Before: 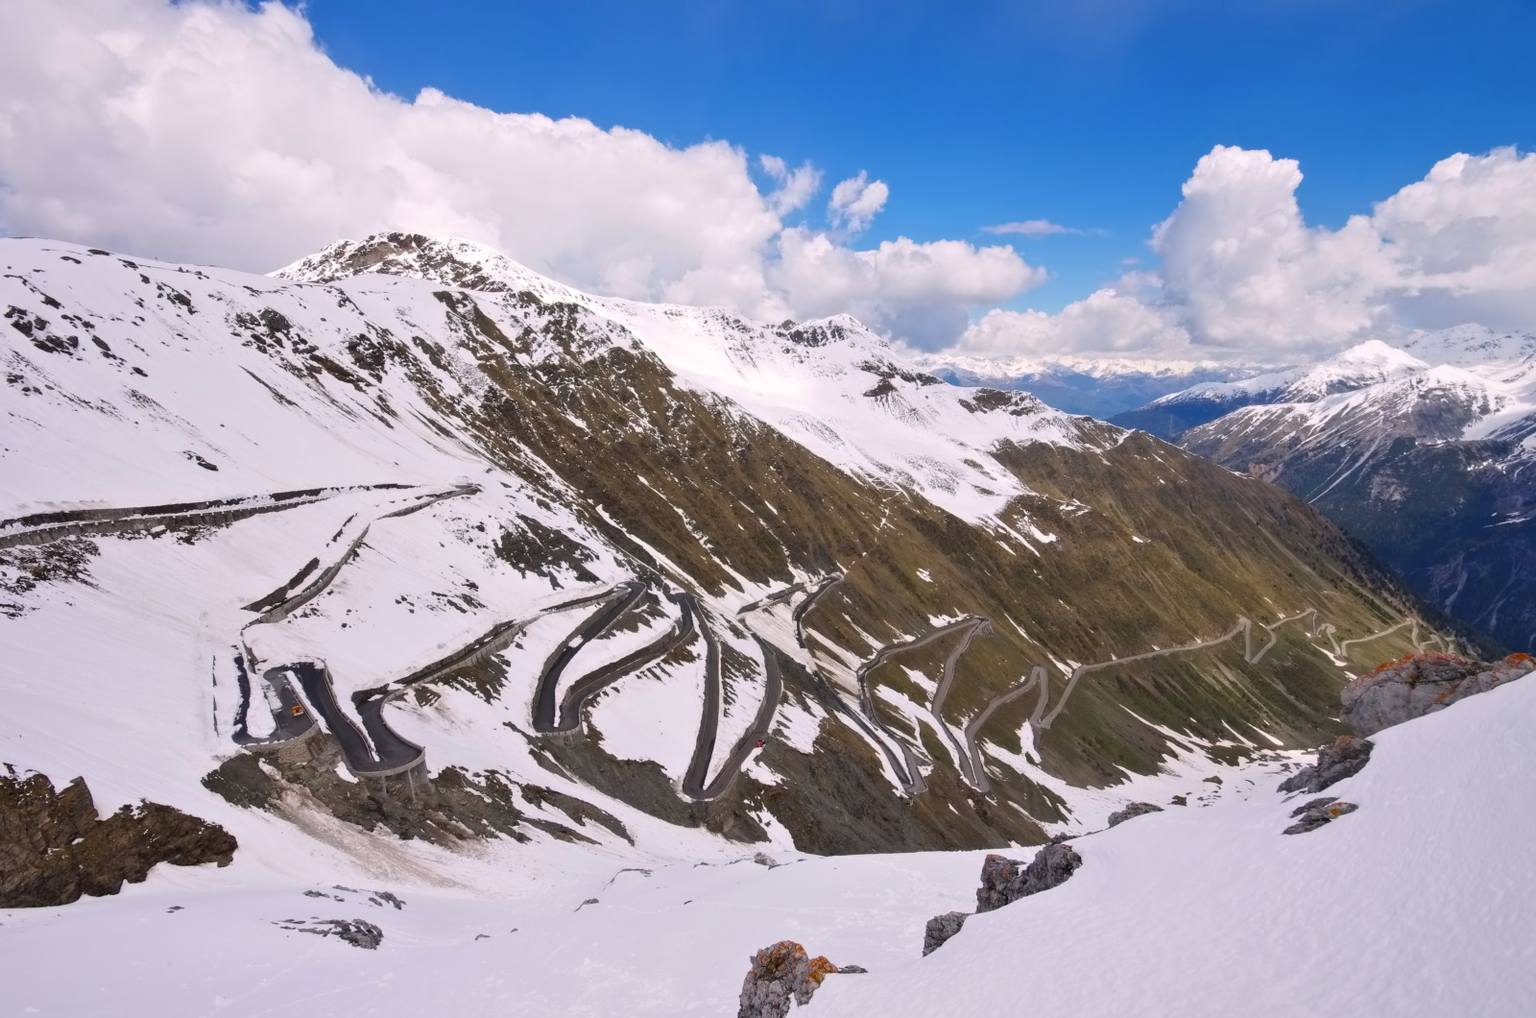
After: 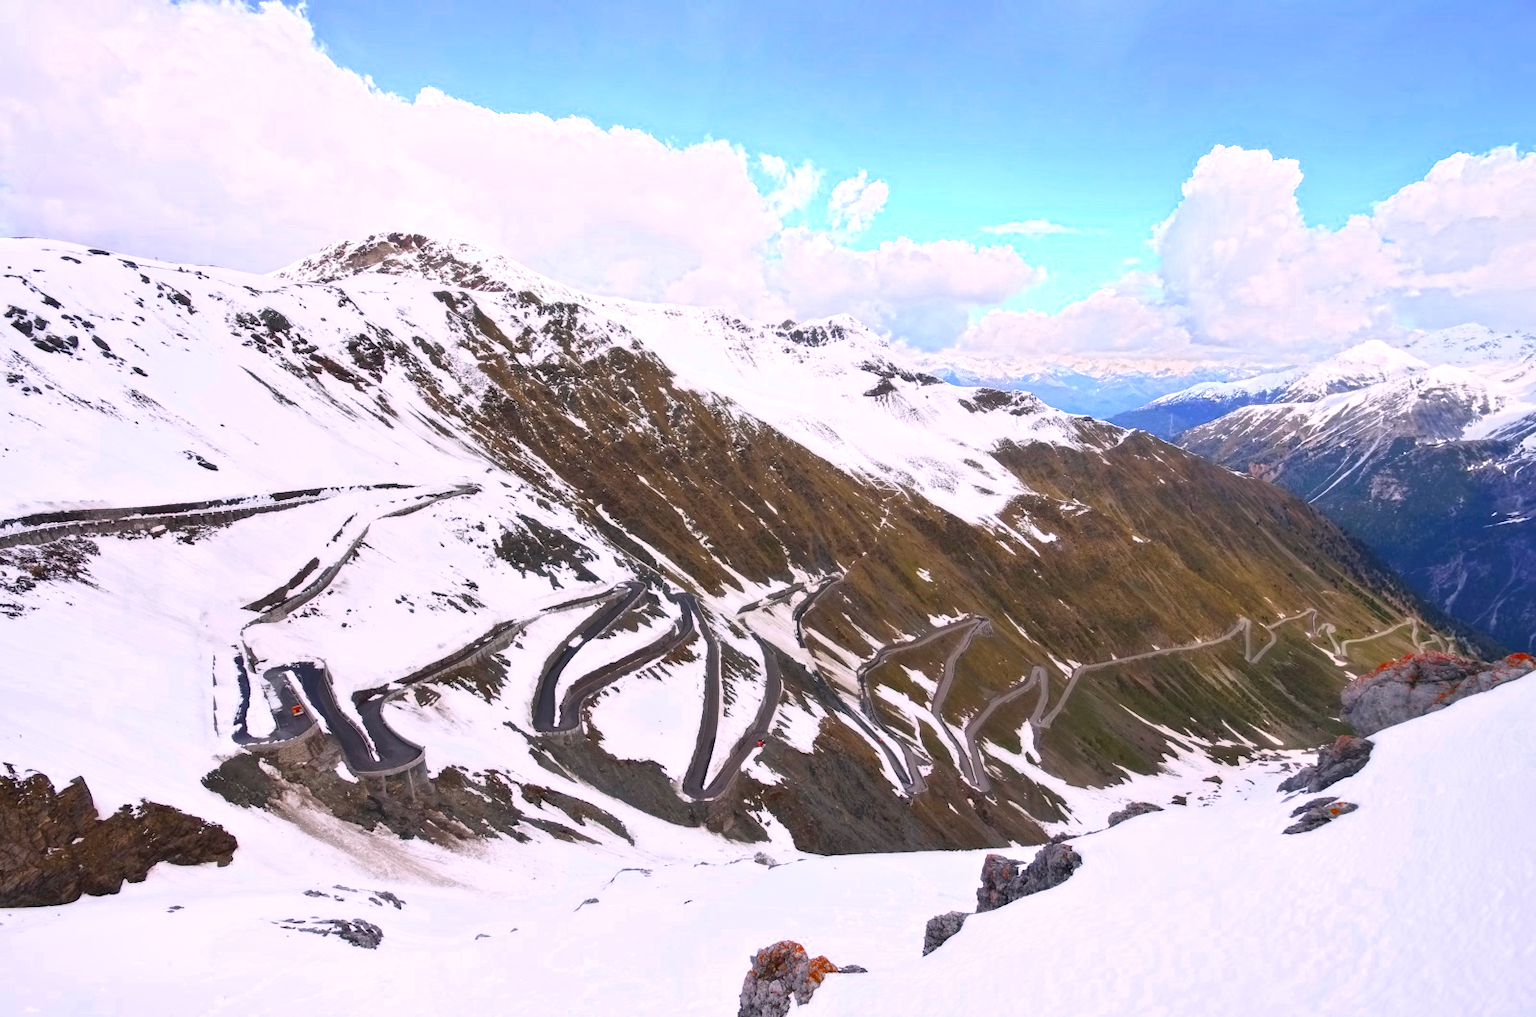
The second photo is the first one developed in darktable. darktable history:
tone curve: curves: ch0 [(0, 0.045) (0.155, 0.169) (0.46, 0.466) (0.751, 0.788) (1, 0.961)]; ch1 [(0, 0) (0.43, 0.408) (0.472, 0.469) (0.505, 0.503) (0.553, 0.555) (0.592, 0.581) (1, 1)]; ch2 [(0, 0) (0.505, 0.495) (0.579, 0.569) (1, 1)], color space Lab, independent channels, preserve colors none
color zones: curves: ch0 [(0.473, 0.374) (0.742, 0.784)]; ch1 [(0.354, 0.737) (0.742, 0.705)]; ch2 [(0.318, 0.421) (0.758, 0.532)]
